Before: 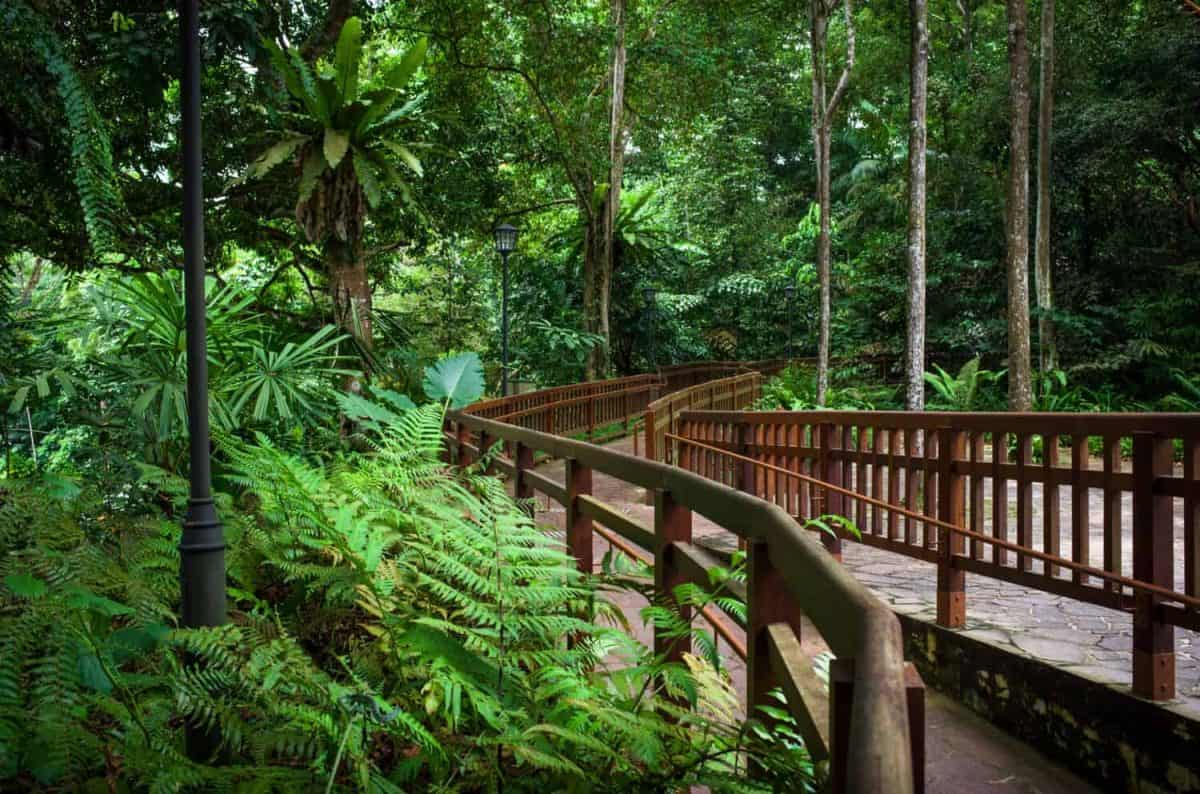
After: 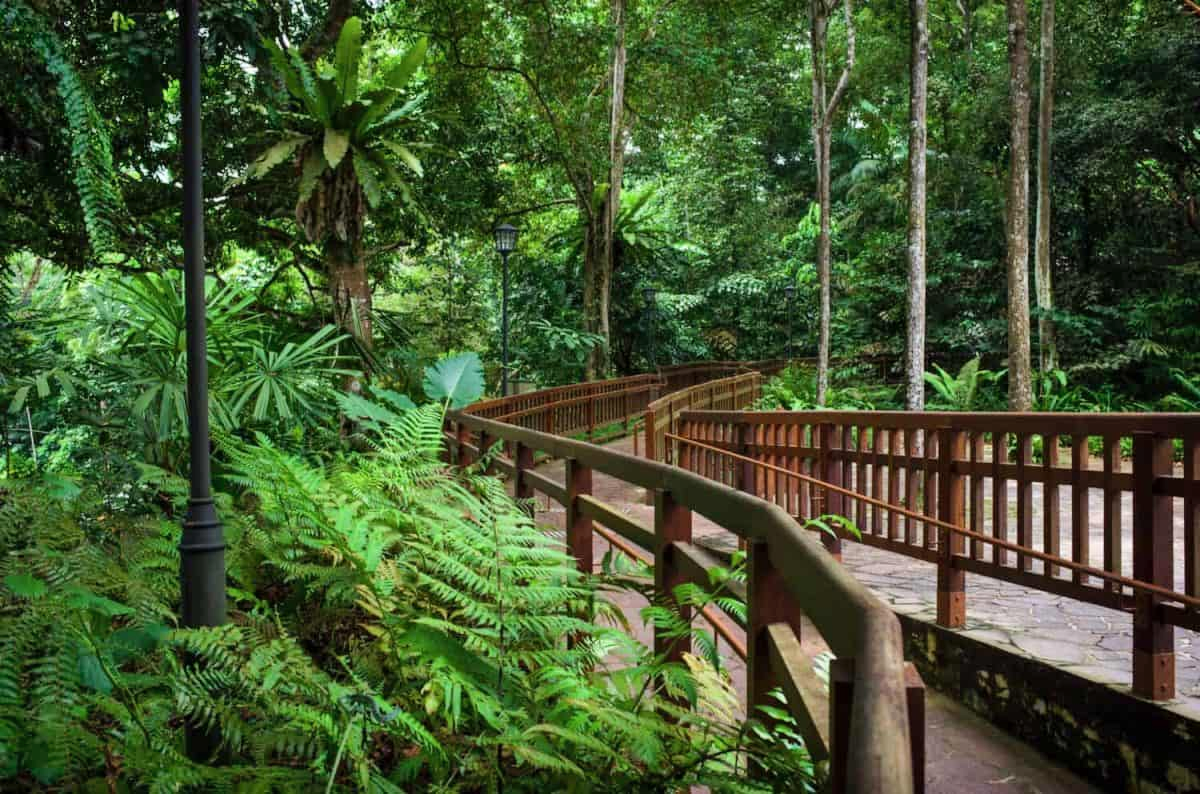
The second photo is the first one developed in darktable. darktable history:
shadows and highlights: shadows 48.63, highlights -41.27, soften with gaussian
